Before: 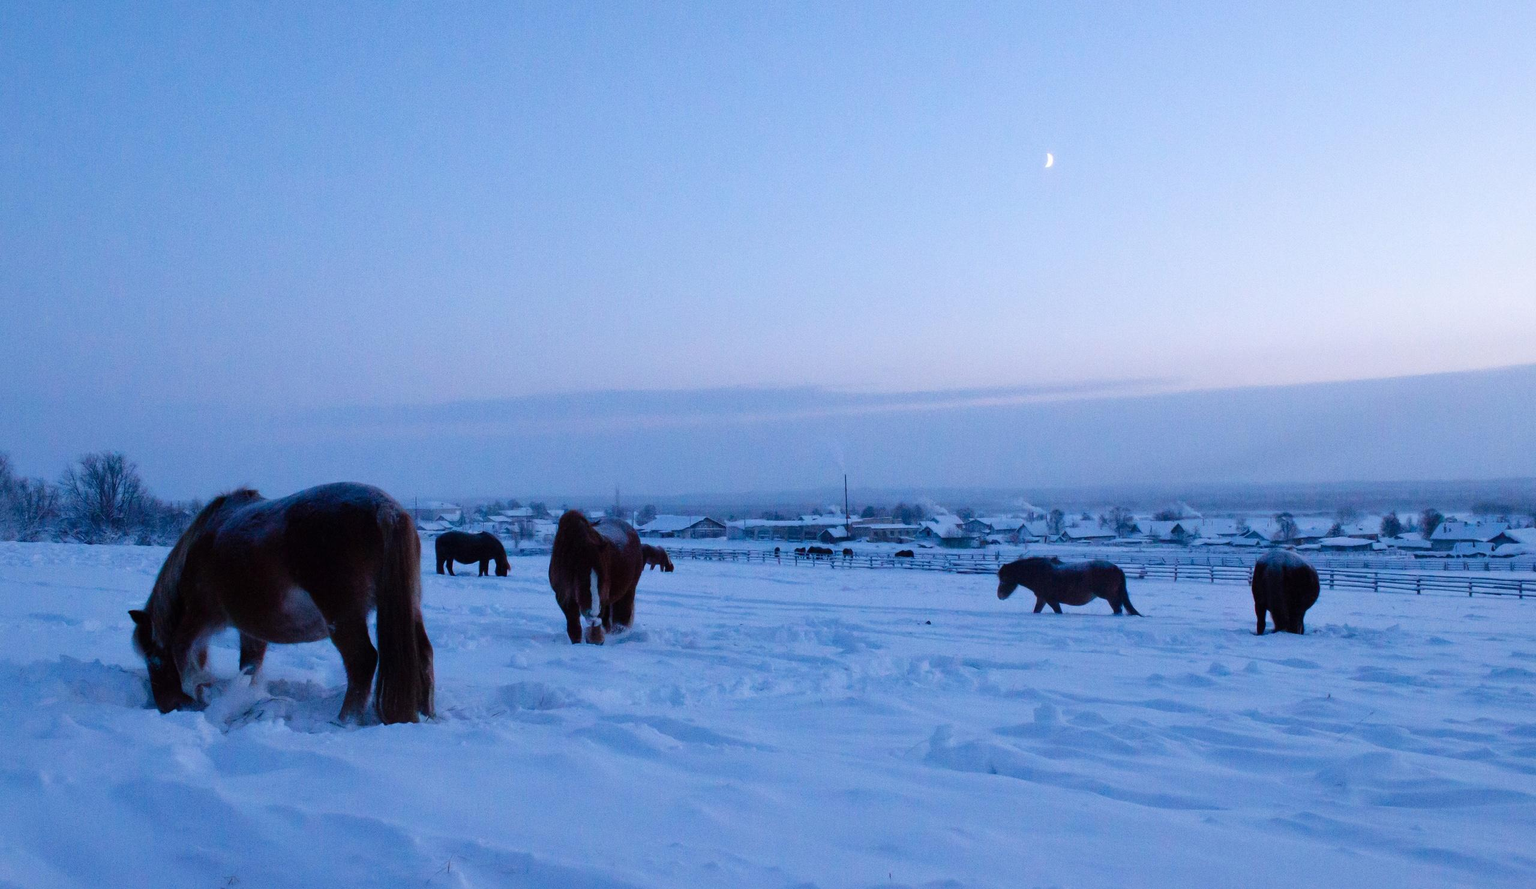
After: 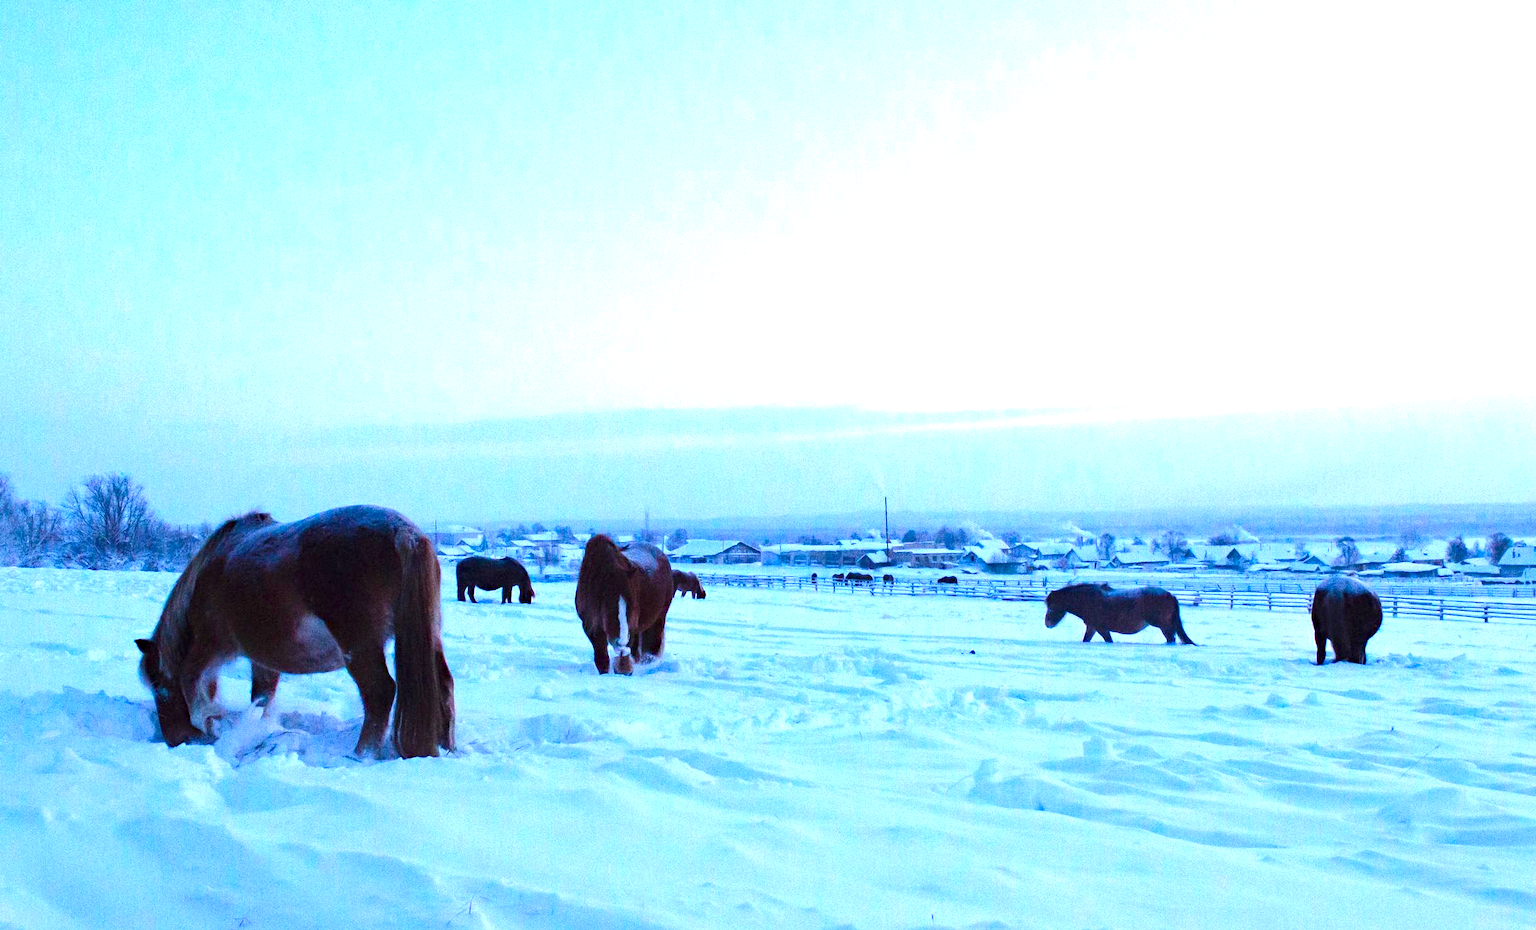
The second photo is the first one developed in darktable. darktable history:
crop: right 4.519%, bottom 0.021%
haze removal: compatibility mode true, adaptive false
exposure: black level correction 0, exposure 1.744 EV, compensate exposure bias true, compensate highlight preservation false
